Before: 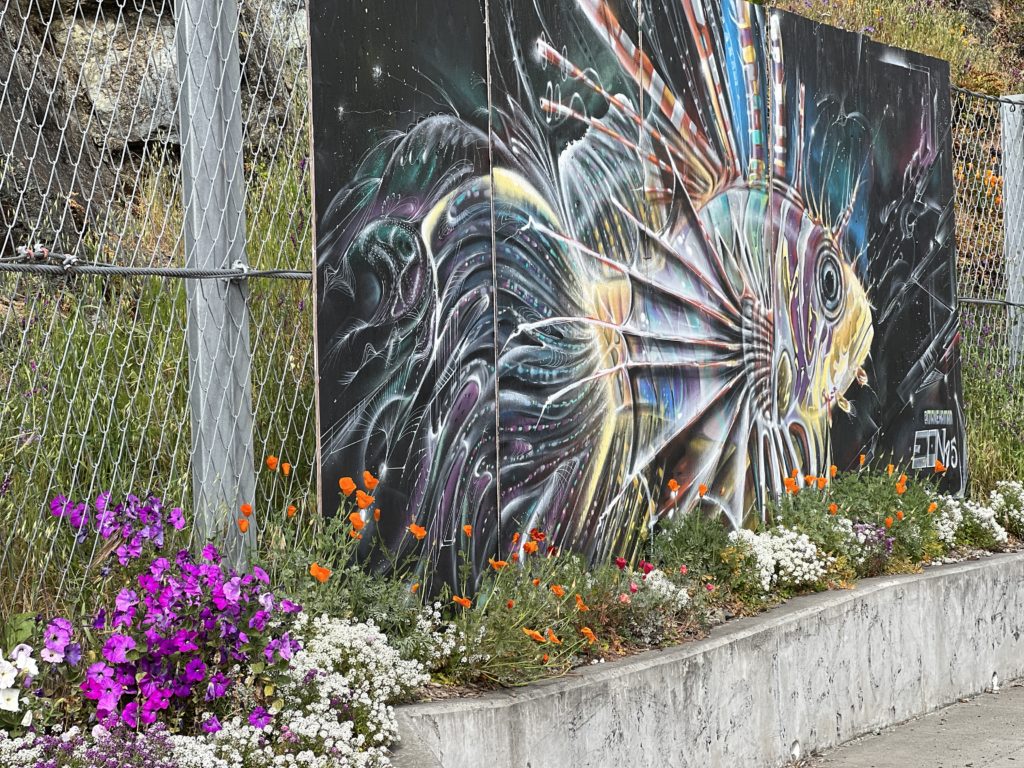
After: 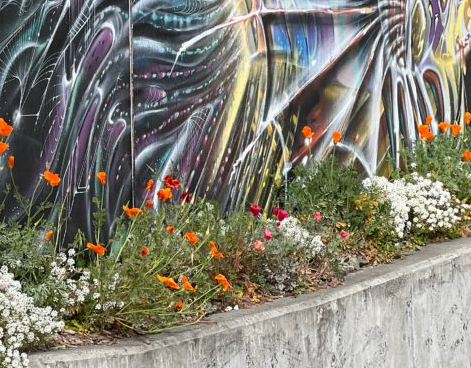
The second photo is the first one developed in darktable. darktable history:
crop: left 35.787%, top 45.979%, right 18.189%, bottom 6.029%
